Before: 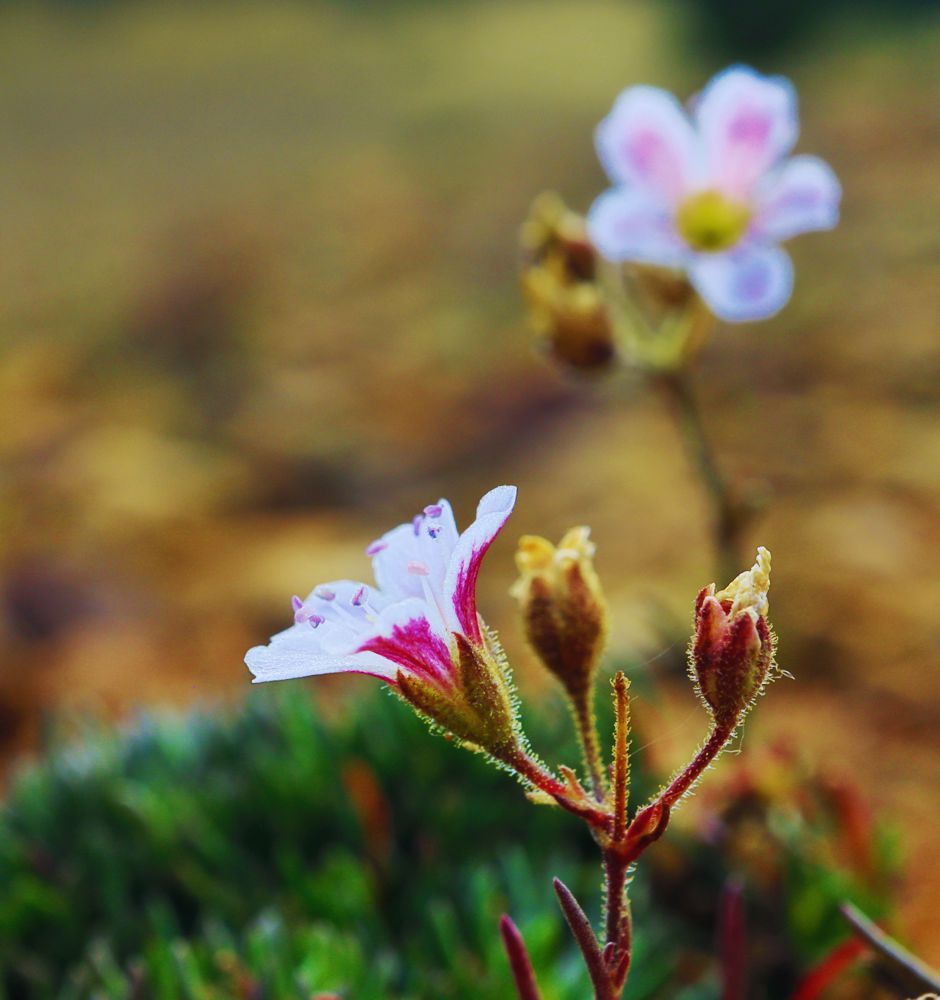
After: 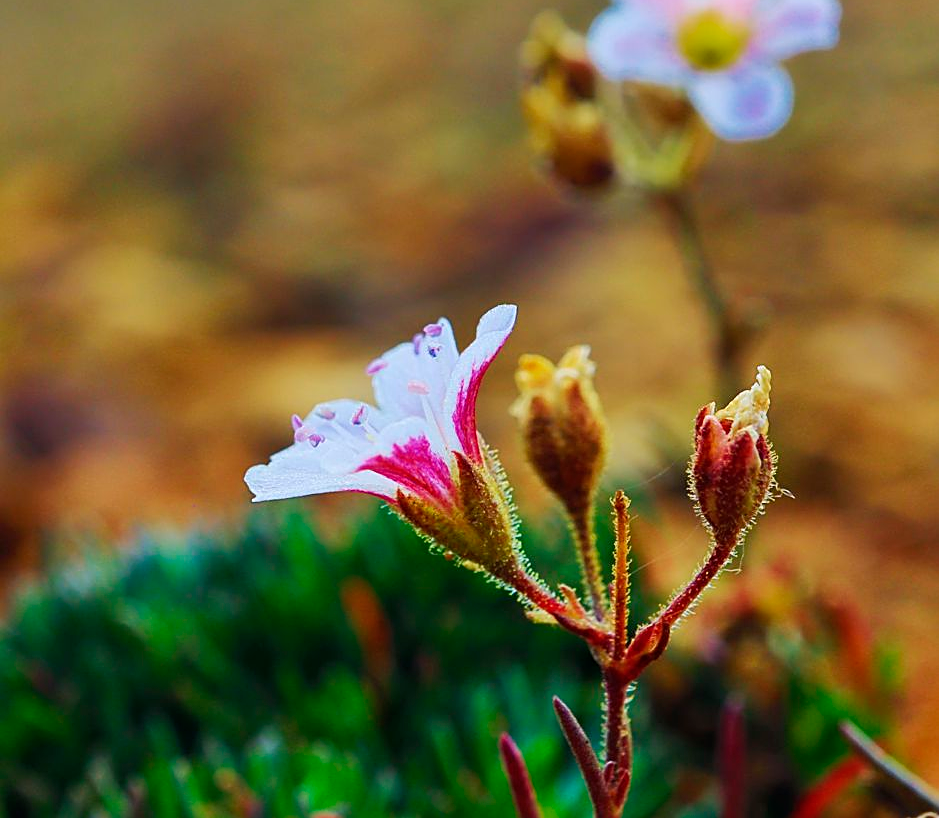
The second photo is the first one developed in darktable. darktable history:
crop and rotate: top 18.166%
tone equalizer: edges refinement/feathering 500, mask exposure compensation -1.57 EV, preserve details no
sharpen: on, module defaults
